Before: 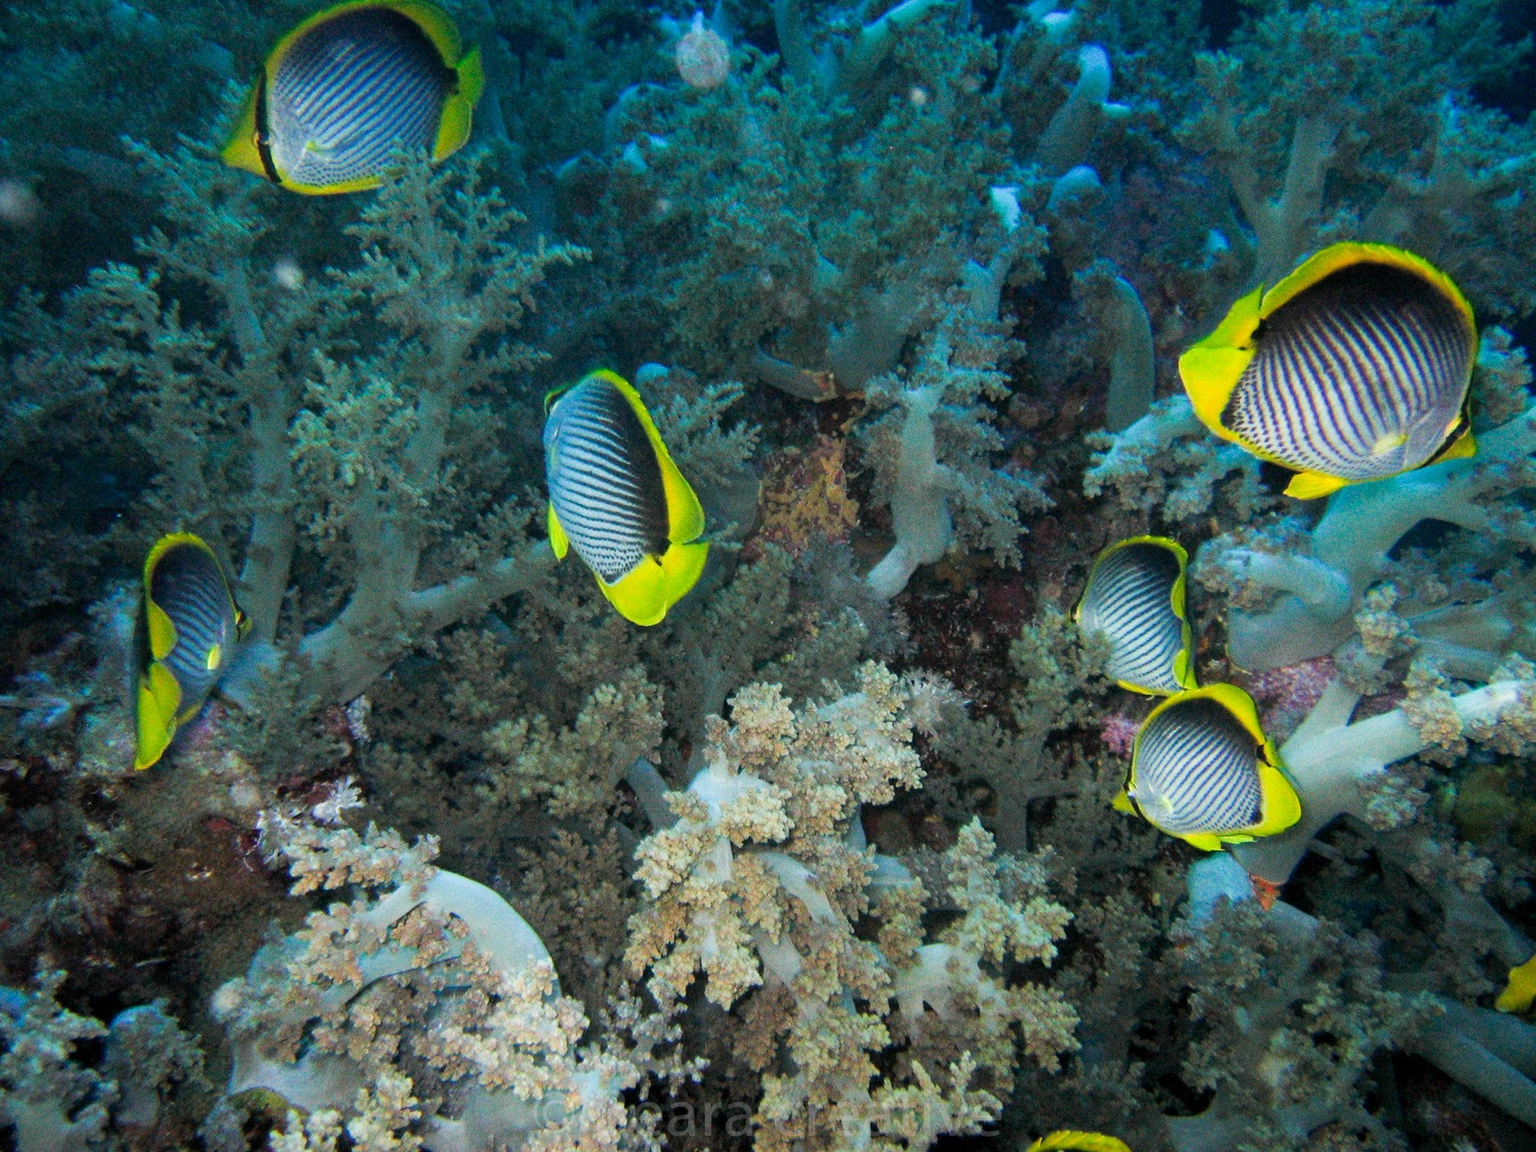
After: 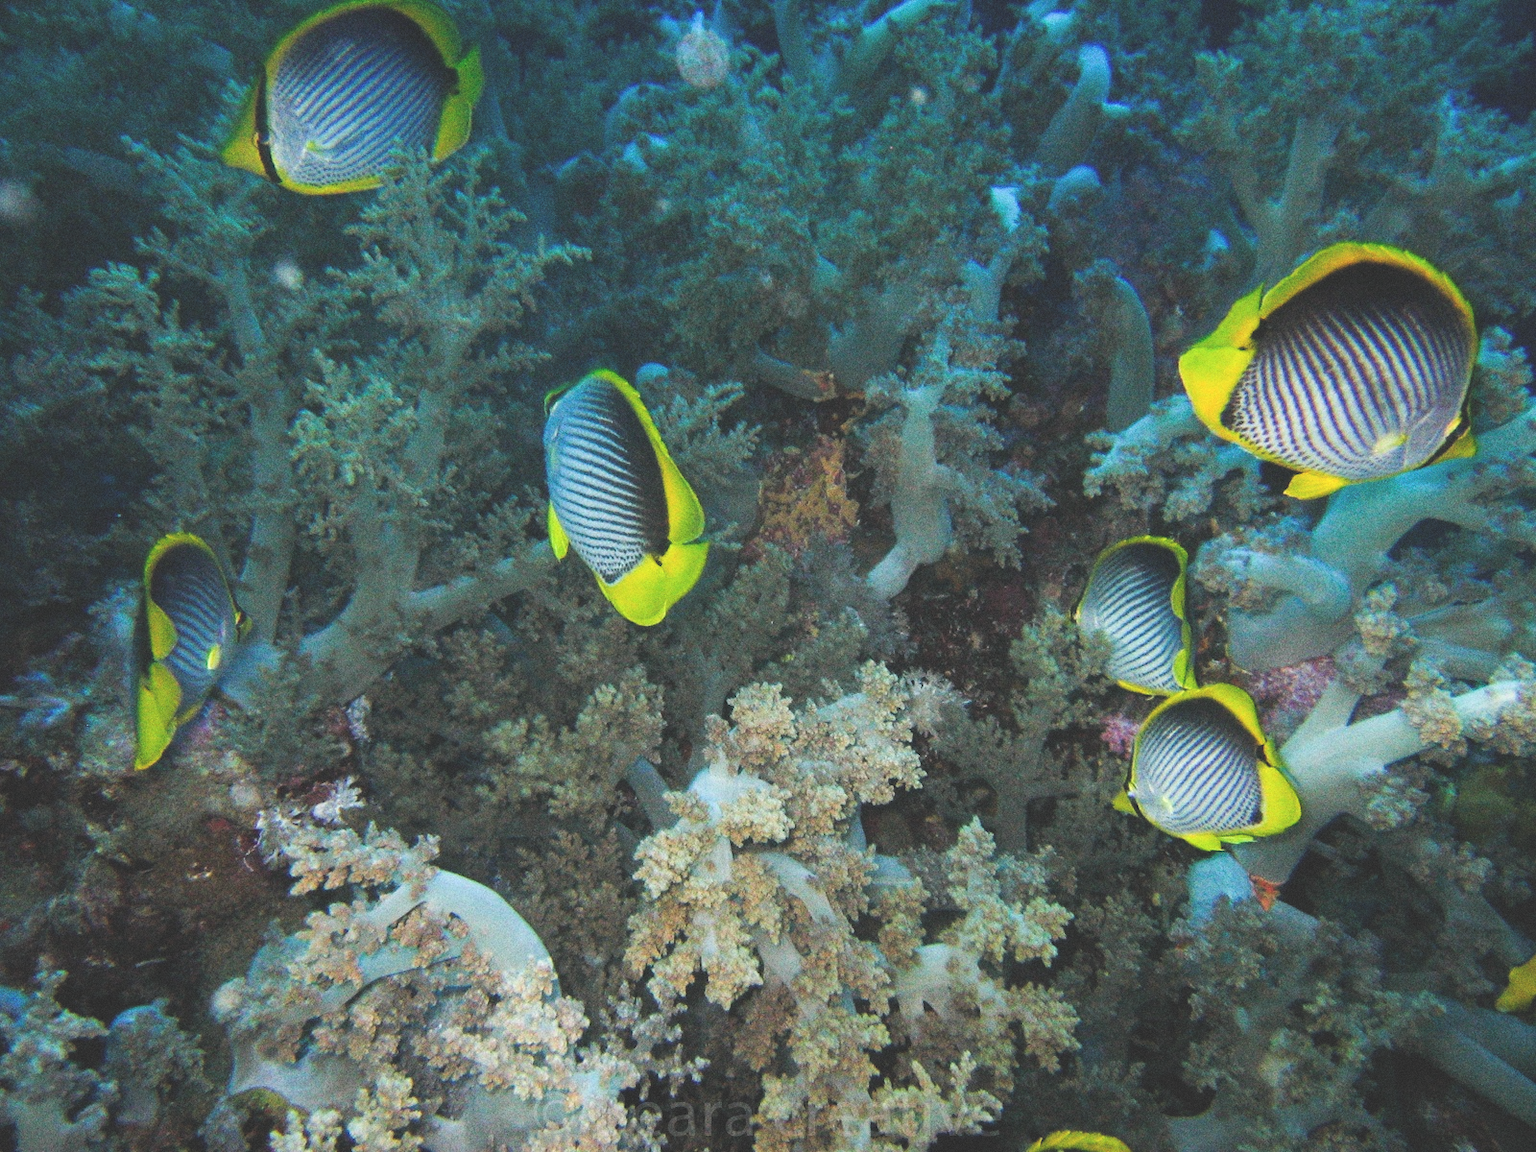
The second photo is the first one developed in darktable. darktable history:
exposure: black level correction -0.03, compensate highlight preservation false
bloom: size 15%, threshold 97%, strength 7%
grain: coarseness 0.09 ISO
